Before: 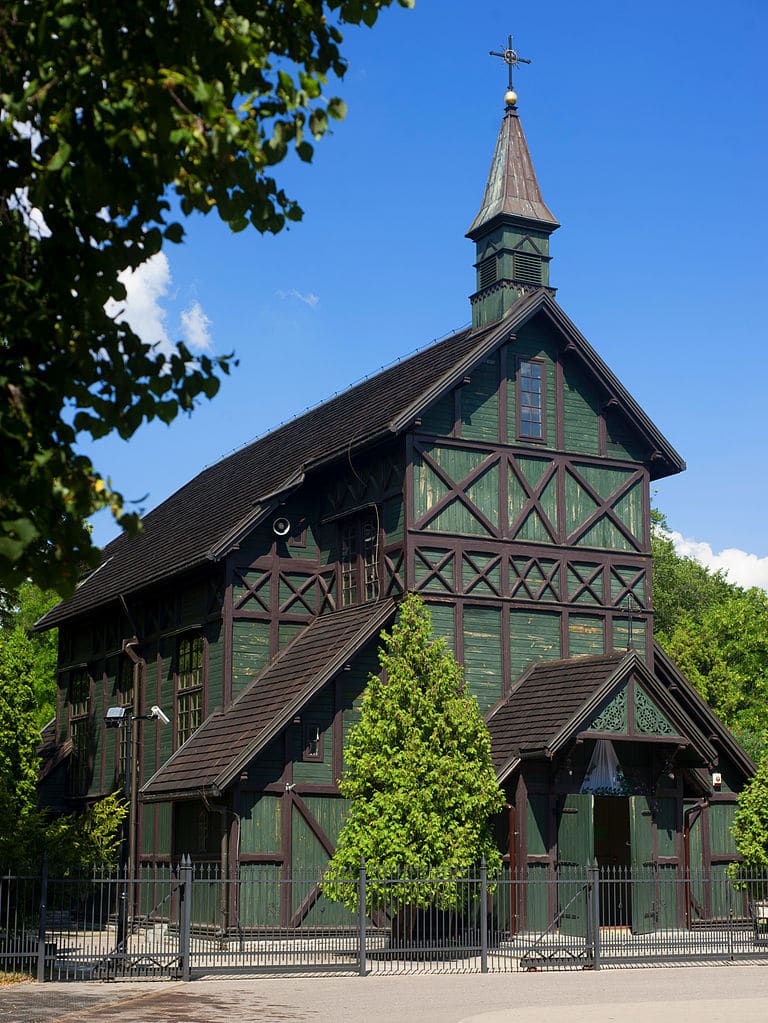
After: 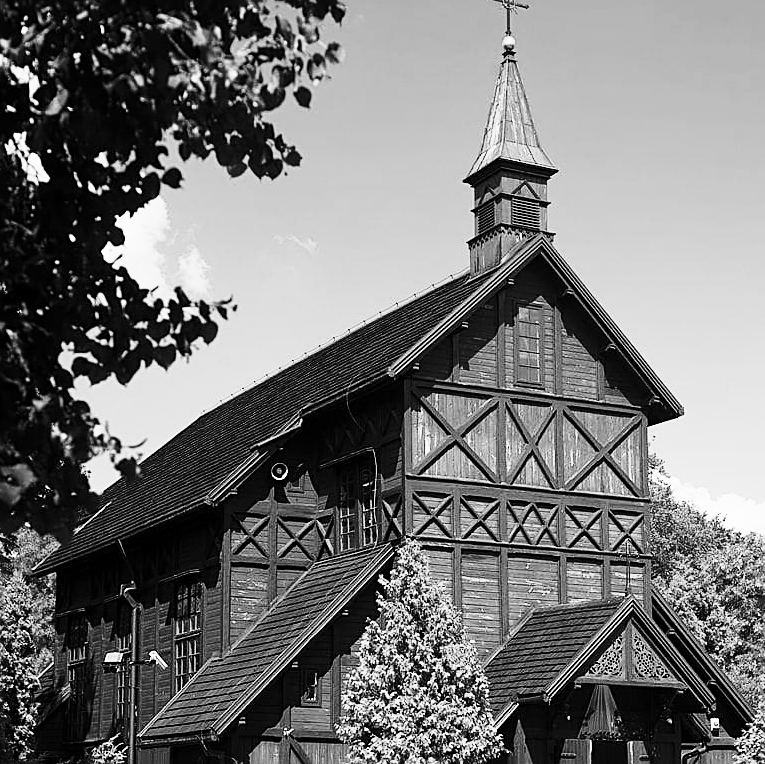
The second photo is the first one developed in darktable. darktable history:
tone equalizer: -8 EV -0.417 EV, -7 EV -0.389 EV, -6 EV -0.333 EV, -5 EV -0.222 EV, -3 EV 0.222 EV, -2 EV 0.333 EV, -1 EV 0.389 EV, +0 EV 0.417 EV, edges refinement/feathering 500, mask exposure compensation -1.57 EV, preserve details no
base curve: curves: ch0 [(0, 0) (0.032, 0.037) (0.105, 0.228) (0.435, 0.76) (0.856, 0.983) (1, 1)], preserve colors none
monochrome: a 32, b 64, size 2.3
crop: left 0.387%, top 5.469%, bottom 19.809%
sharpen: on, module defaults
